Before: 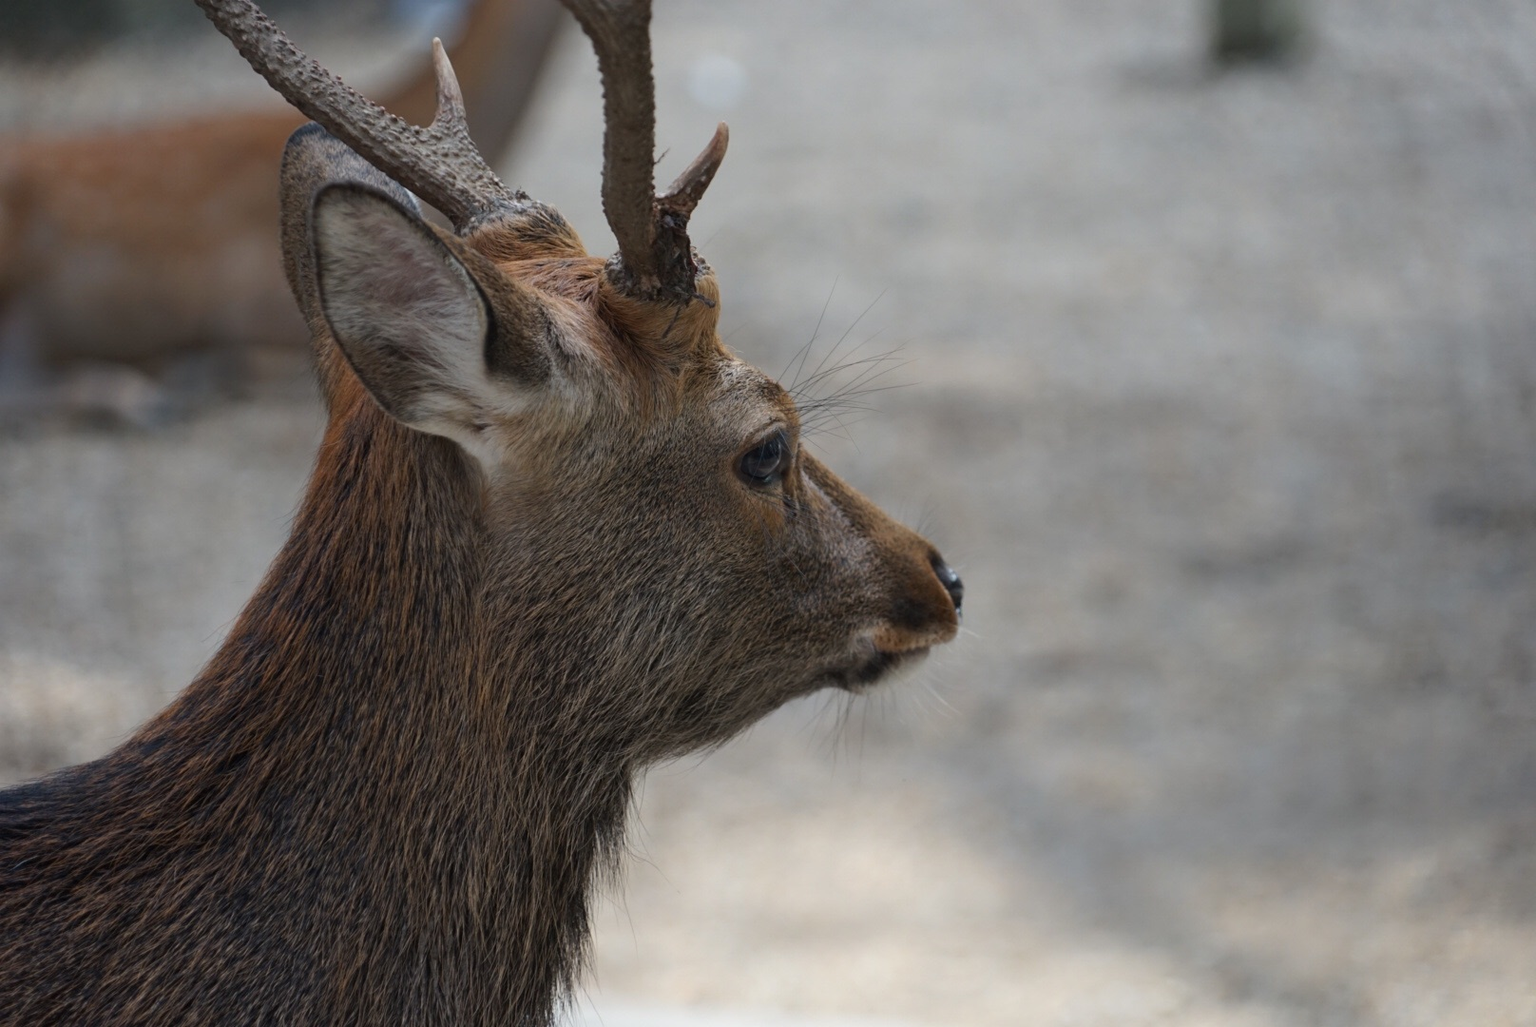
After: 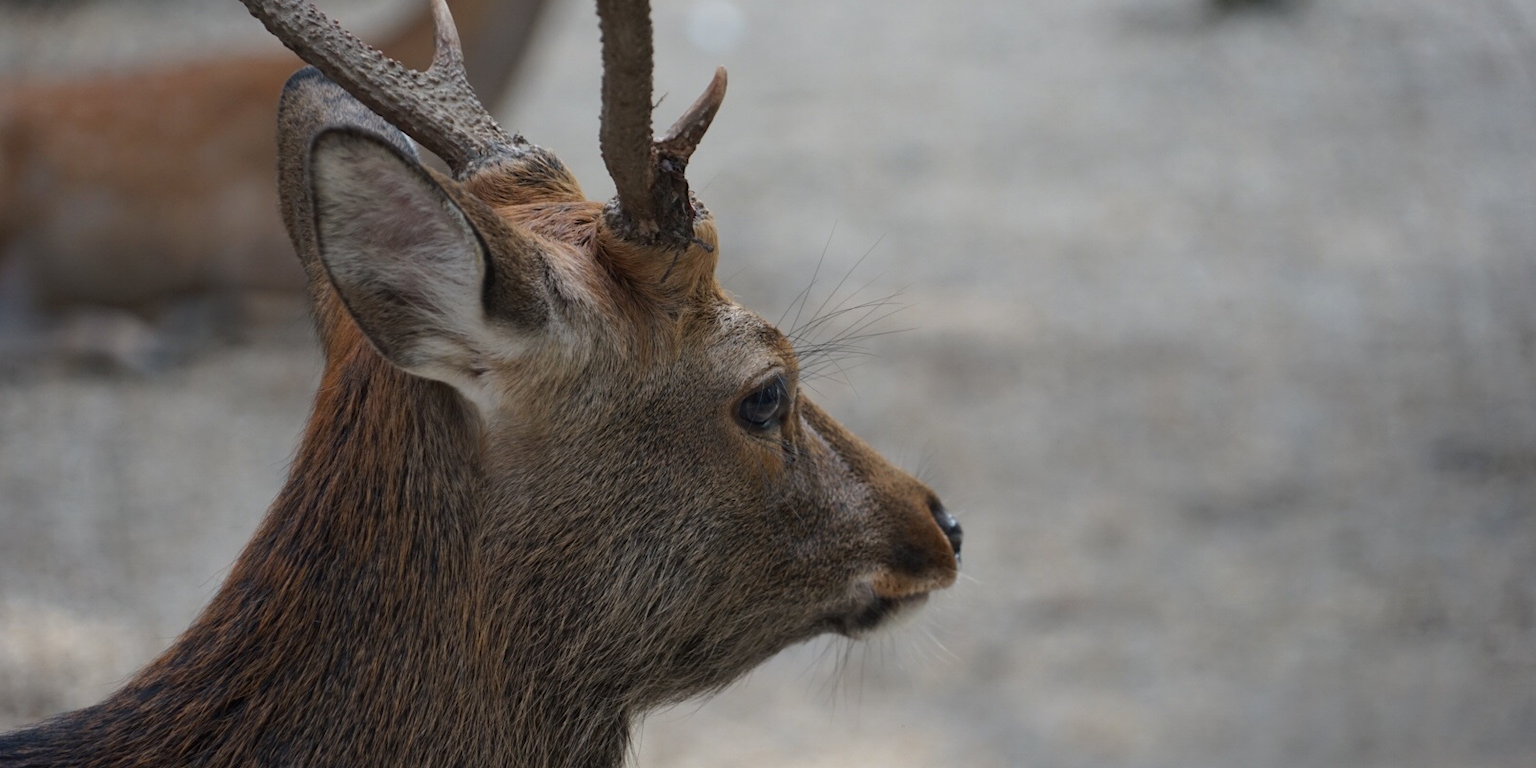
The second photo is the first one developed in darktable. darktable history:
exposure: black level correction 0.001, compensate exposure bias true, compensate highlight preservation false
crop: left 0.266%, top 5.529%, bottom 19.828%
